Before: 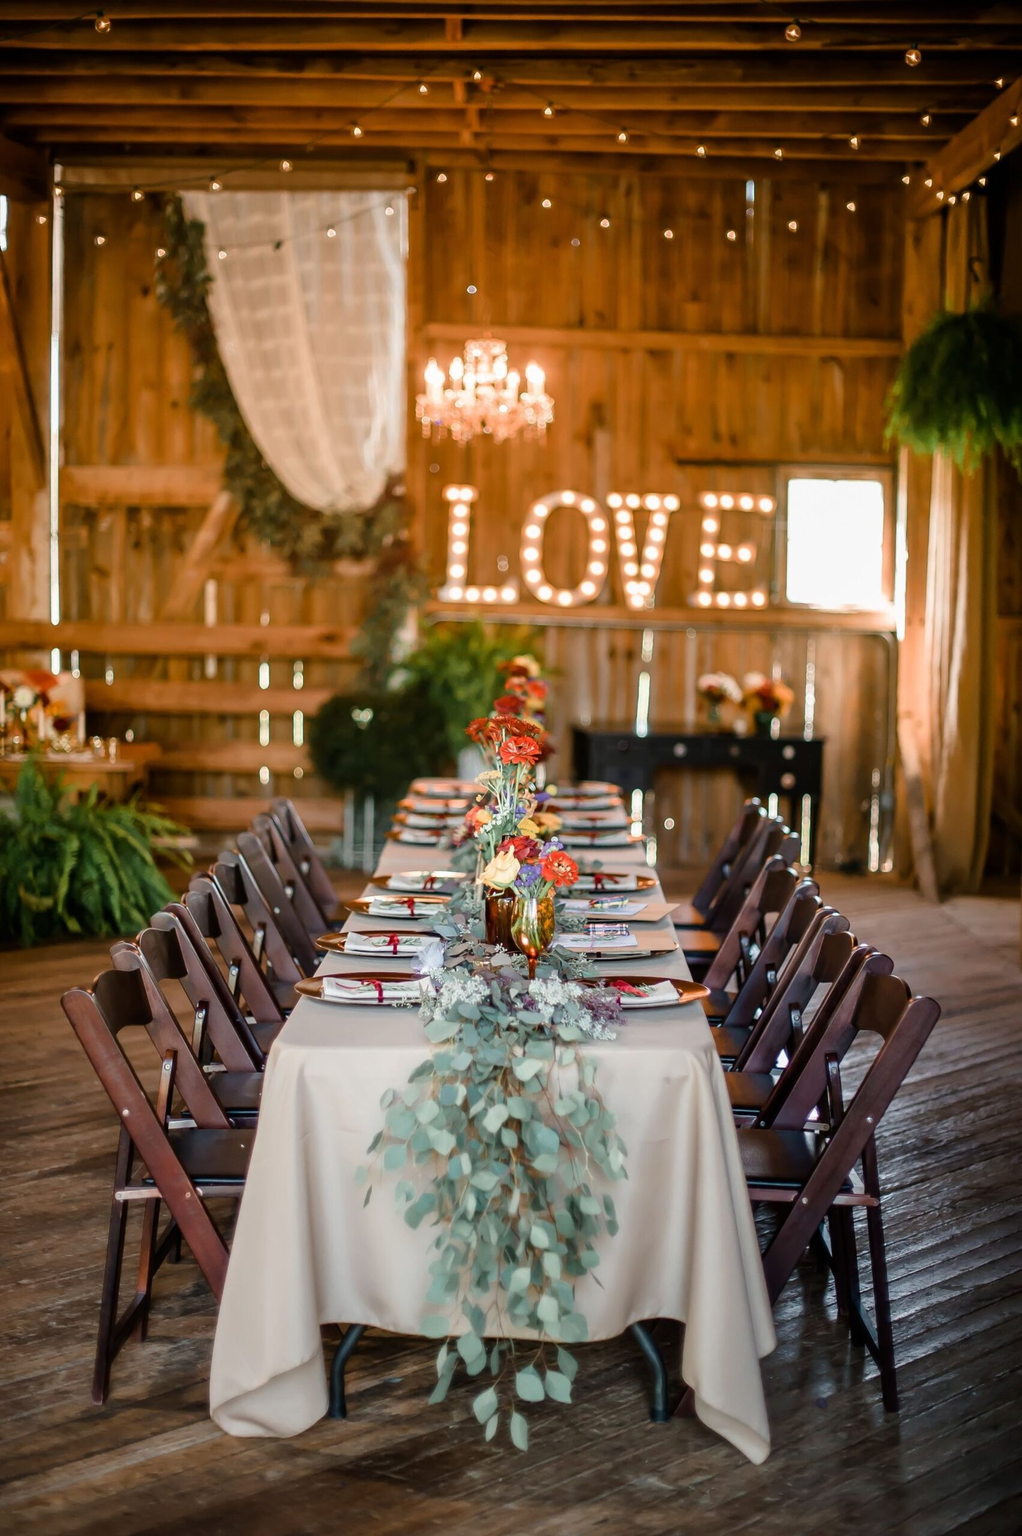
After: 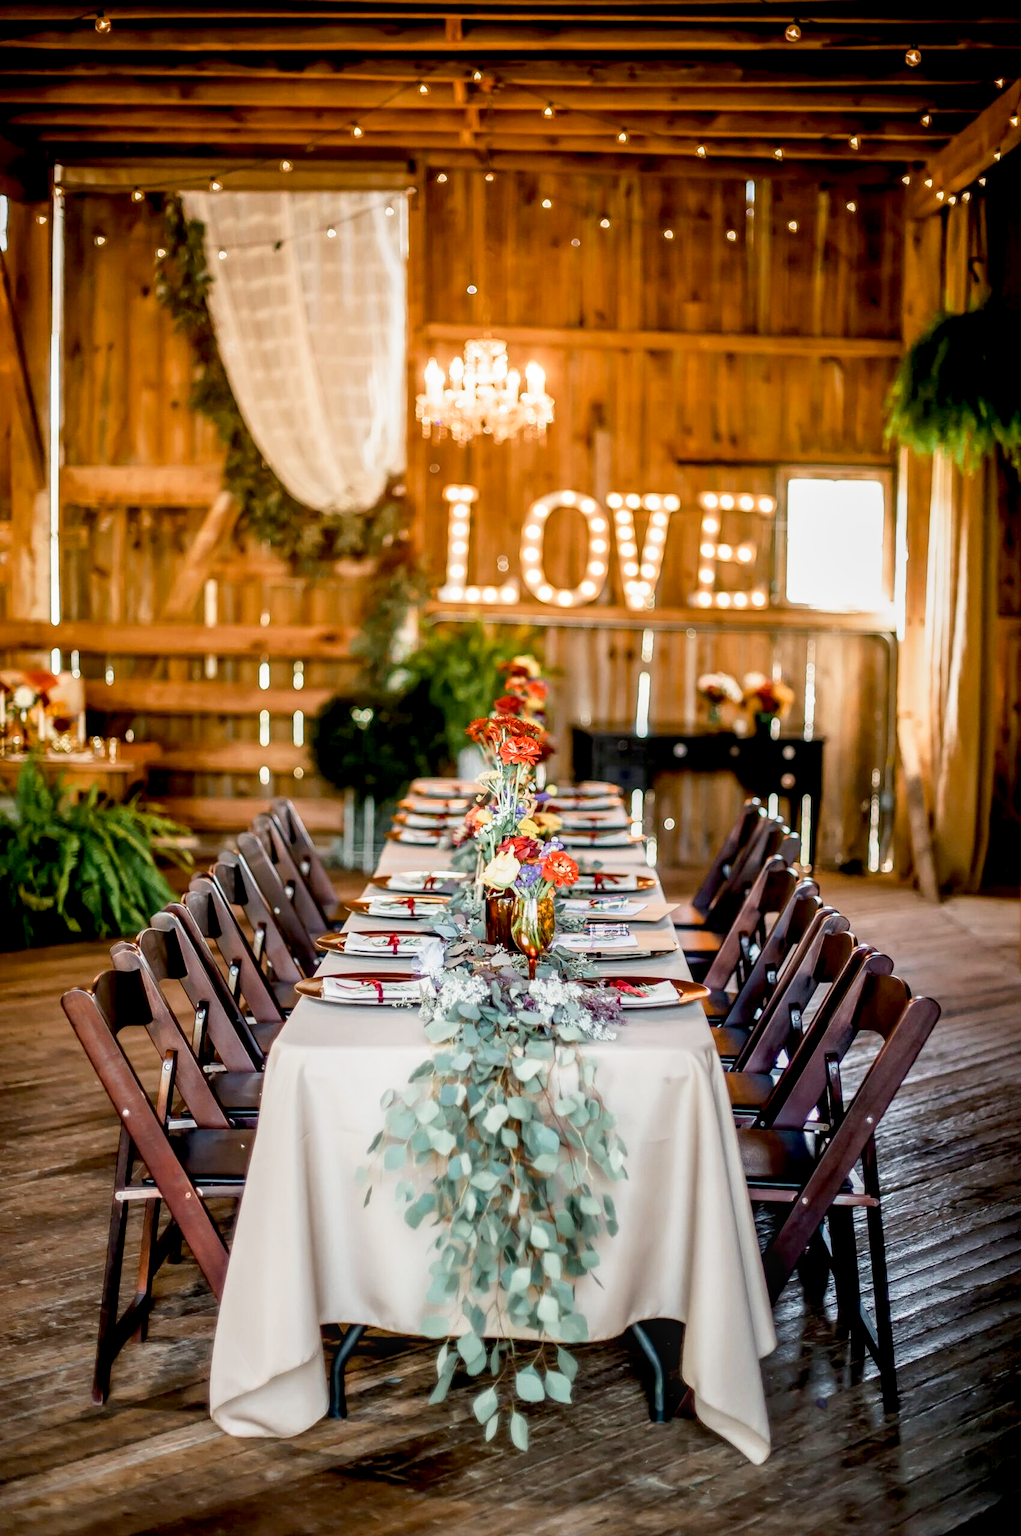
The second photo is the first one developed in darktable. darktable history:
base curve: curves: ch0 [(0, 0) (0.088, 0.125) (0.176, 0.251) (0.354, 0.501) (0.613, 0.749) (1, 0.877)], preserve colors none
exposure: black level correction 0.01, exposure 0.014 EV, compensate highlight preservation false
local contrast: detail 130%
